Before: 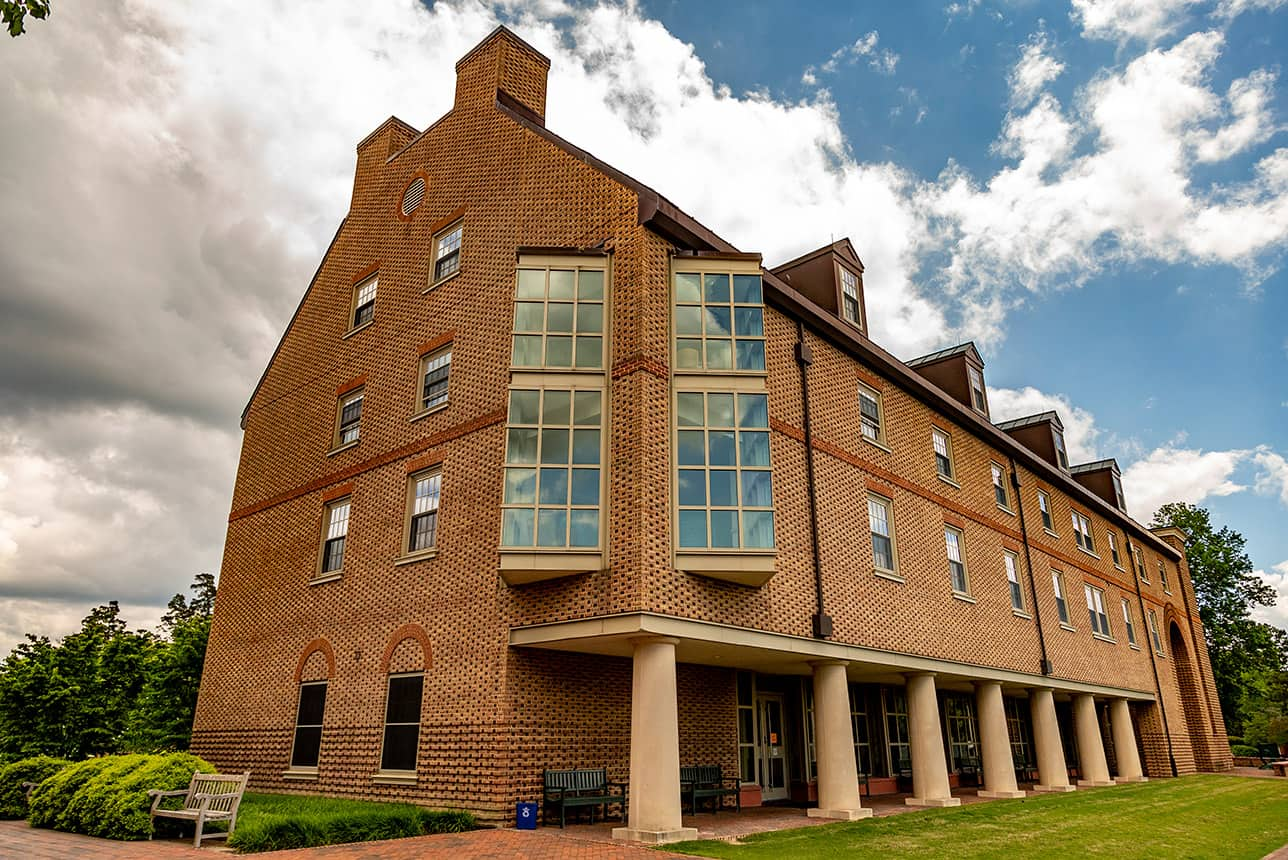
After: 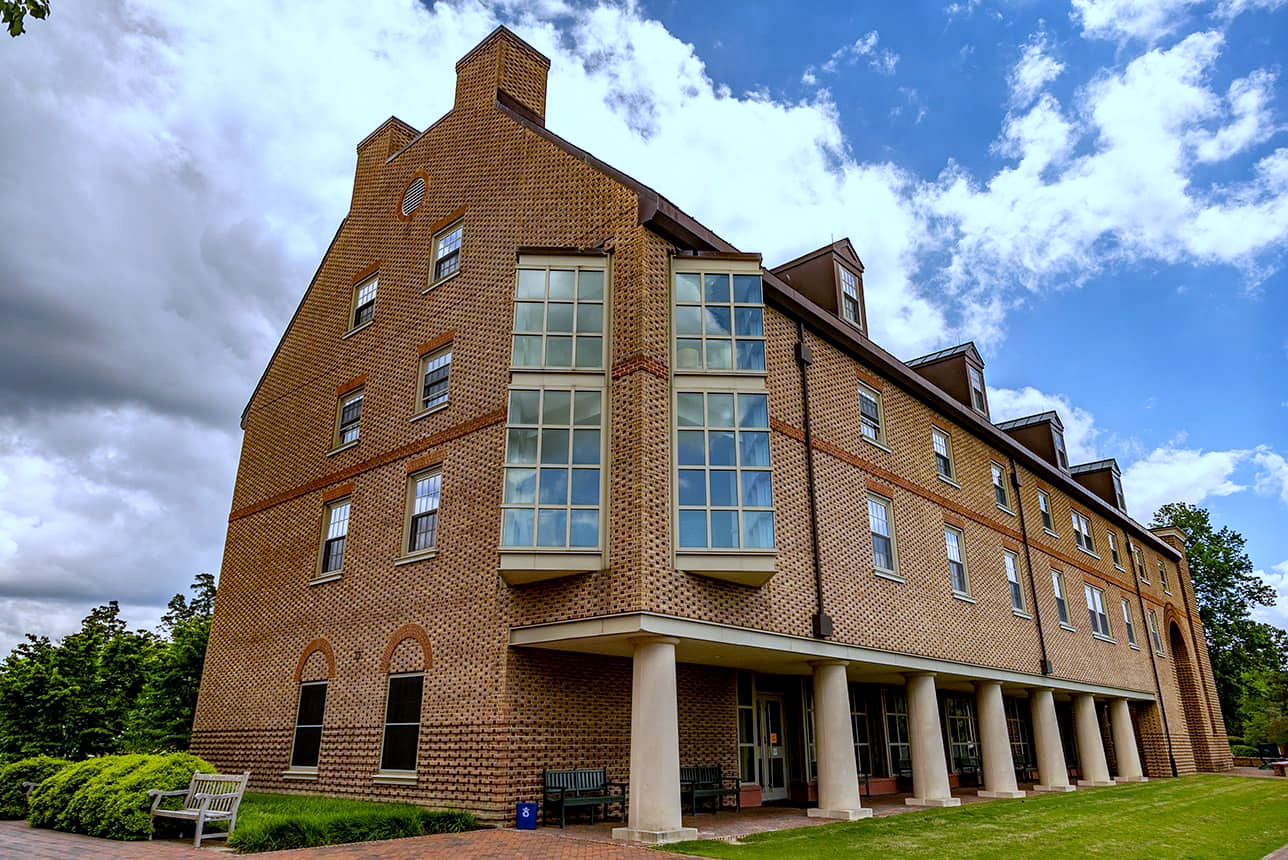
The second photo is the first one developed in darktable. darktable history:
exposure: black level correction 0.001, exposure 0.014 EV, compensate highlight preservation false
white balance: red 0.871, blue 1.249
